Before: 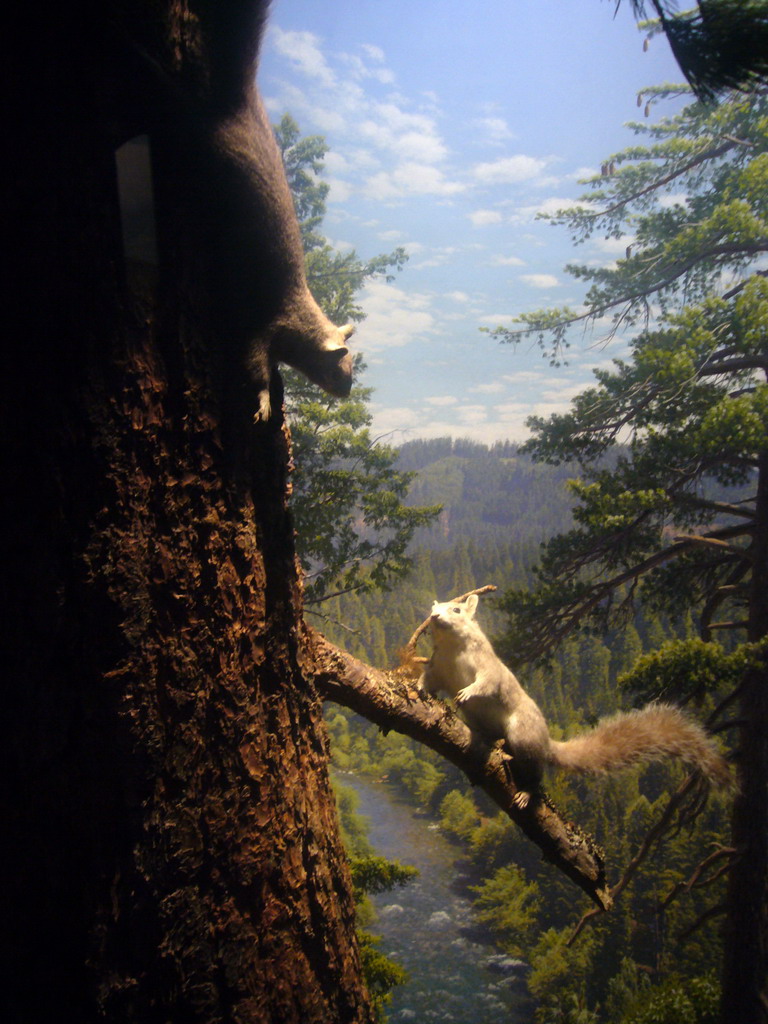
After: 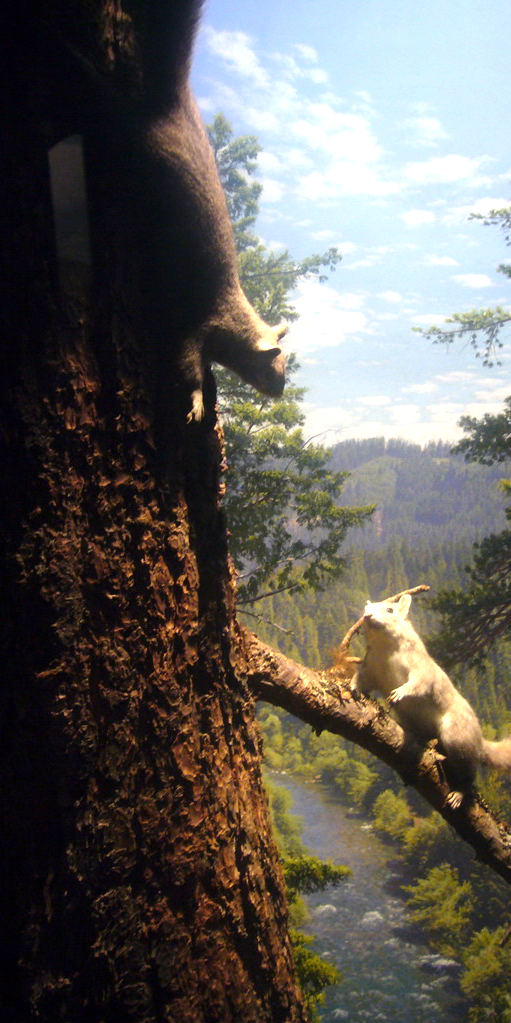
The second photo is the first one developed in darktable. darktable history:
crop and rotate: left 8.786%, right 24.548%
exposure: exposure 0.6 EV, compensate highlight preservation false
